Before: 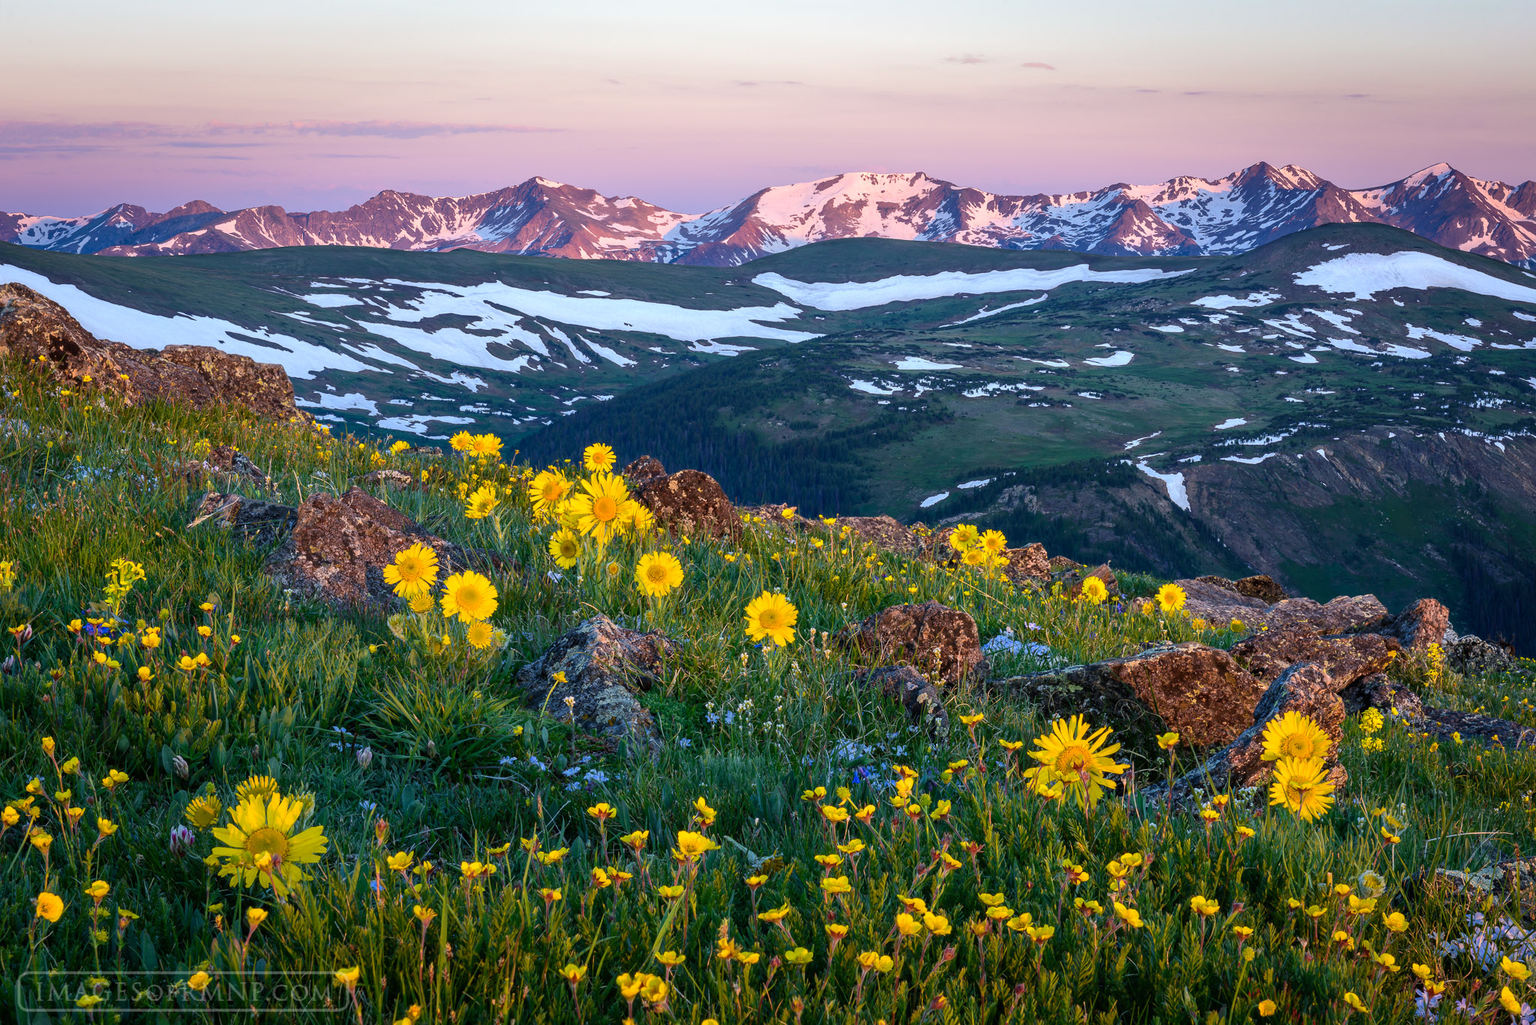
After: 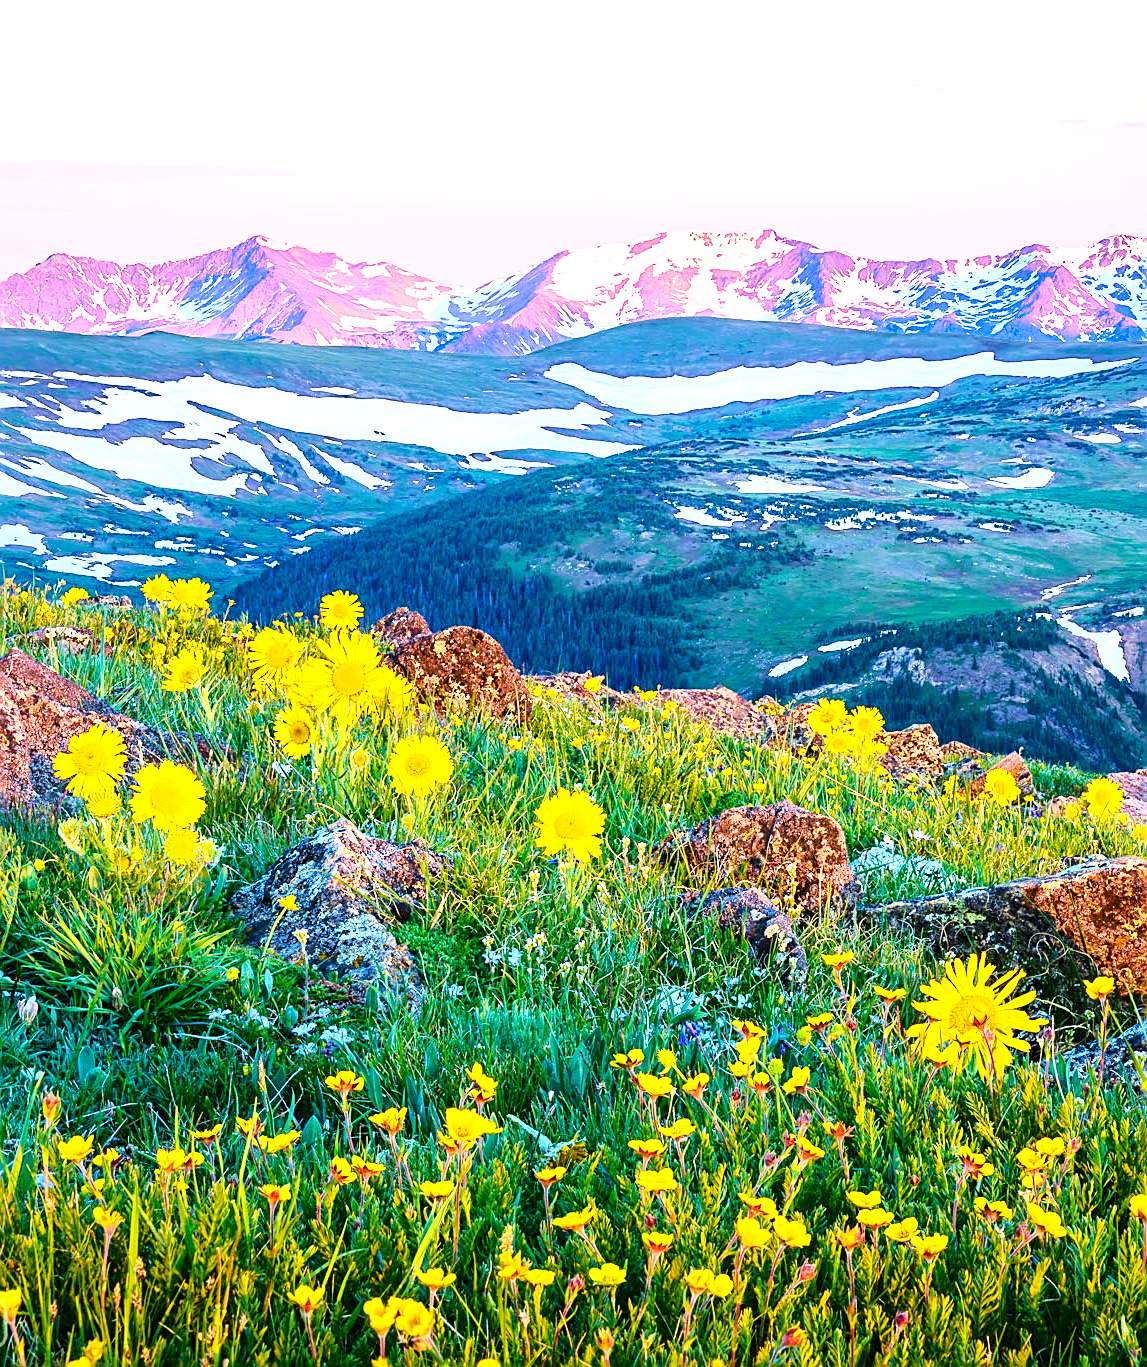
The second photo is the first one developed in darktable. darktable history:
crop and rotate: left 22.397%, right 21.597%
exposure: black level correction 0, exposure 1.199 EV, compensate exposure bias true, compensate highlight preservation false
base curve: curves: ch0 [(0, 0) (0.028, 0.03) (0.121, 0.232) (0.46, 0.748) (0.859, 0.968) (1, 1)]
color balance rgb: perceptual saturation grading › global saturation 35.163%, perceptual saturation grading › highlights -24.892%, perceptual saturation grading › shadows 26.122%
sharpen: amount 0.577
local contrast: mode bilateral grid, contrast 10, coarseness 26, detail 110%, midtone range 0.2
velvia: on, module defaults
